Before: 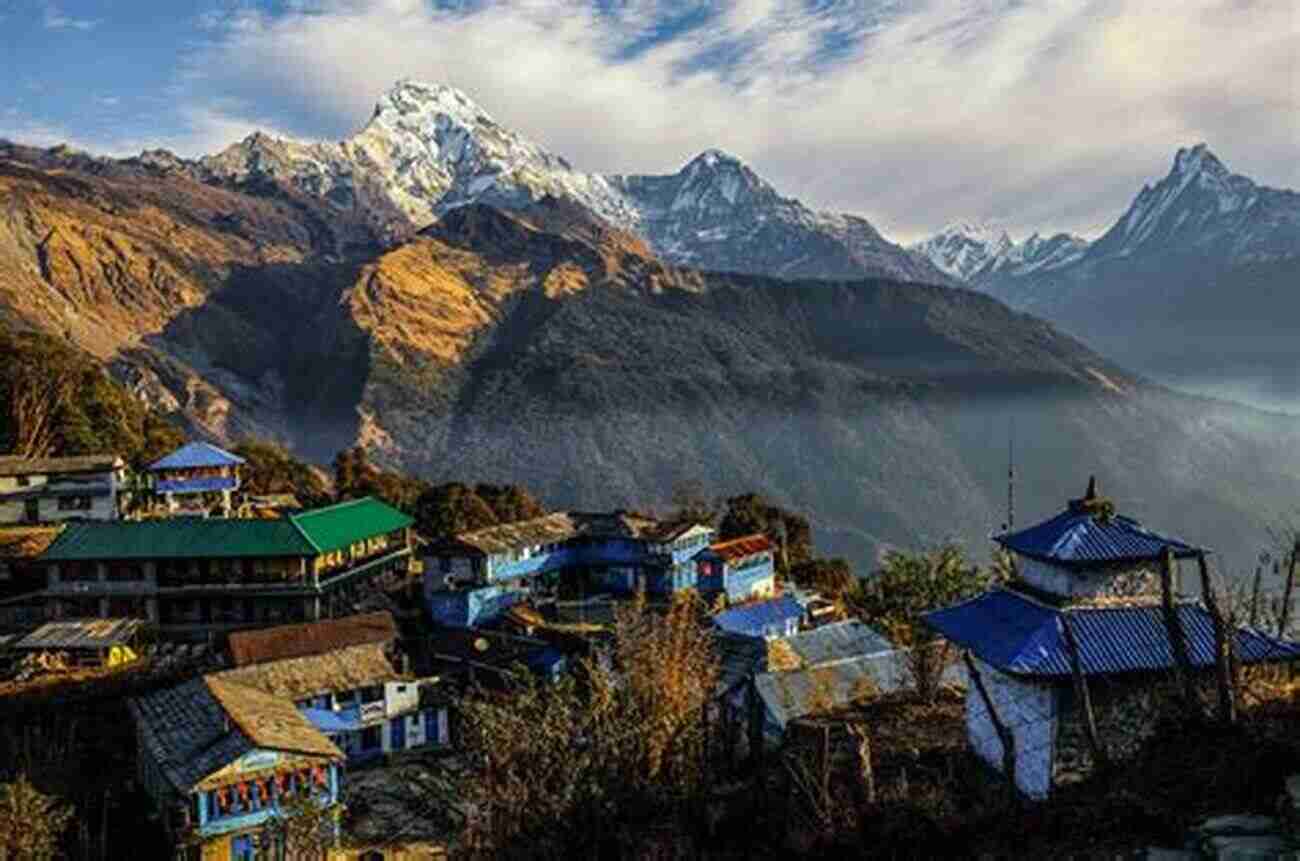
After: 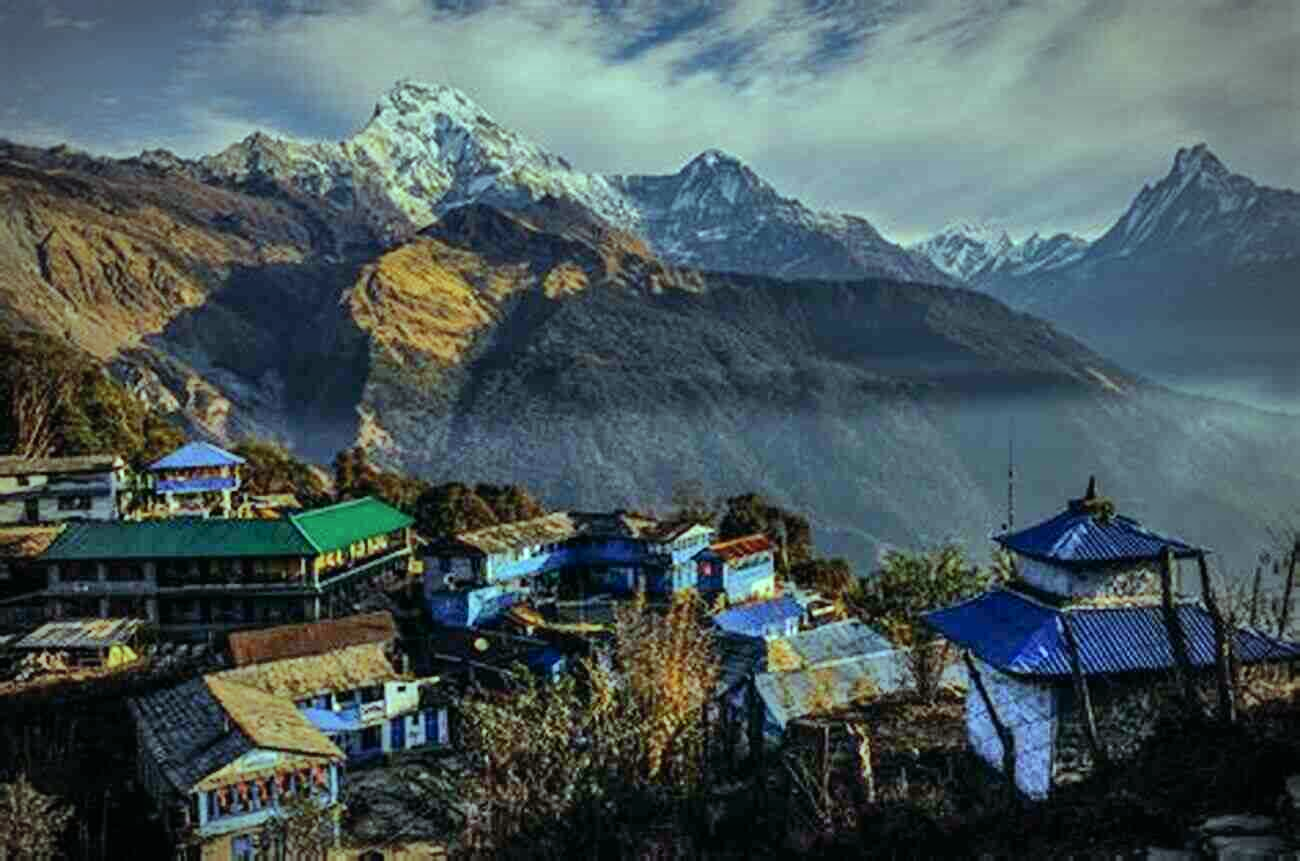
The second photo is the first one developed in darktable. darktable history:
tone equalizer: -8 EV 0.06 EV, smoothing diameter 25%, edges refinement/feathering 10, preserve details guided filter
shadows and highlights: low approximation 0.01, soften with gaussian
color balance: mode lift, gamma, gain (sRGB), lift [0.997, 0.979, 1.021, 1.011], gamma [1, 1.084, 0.916, 0.998], gain [1, 0.87, 1.13, 1.101], contrast 4.55%, contrast fulcrum 38.24%, output saturation 104.09%
graduated density: on, module defaults
vignetting: automatic ratio true
